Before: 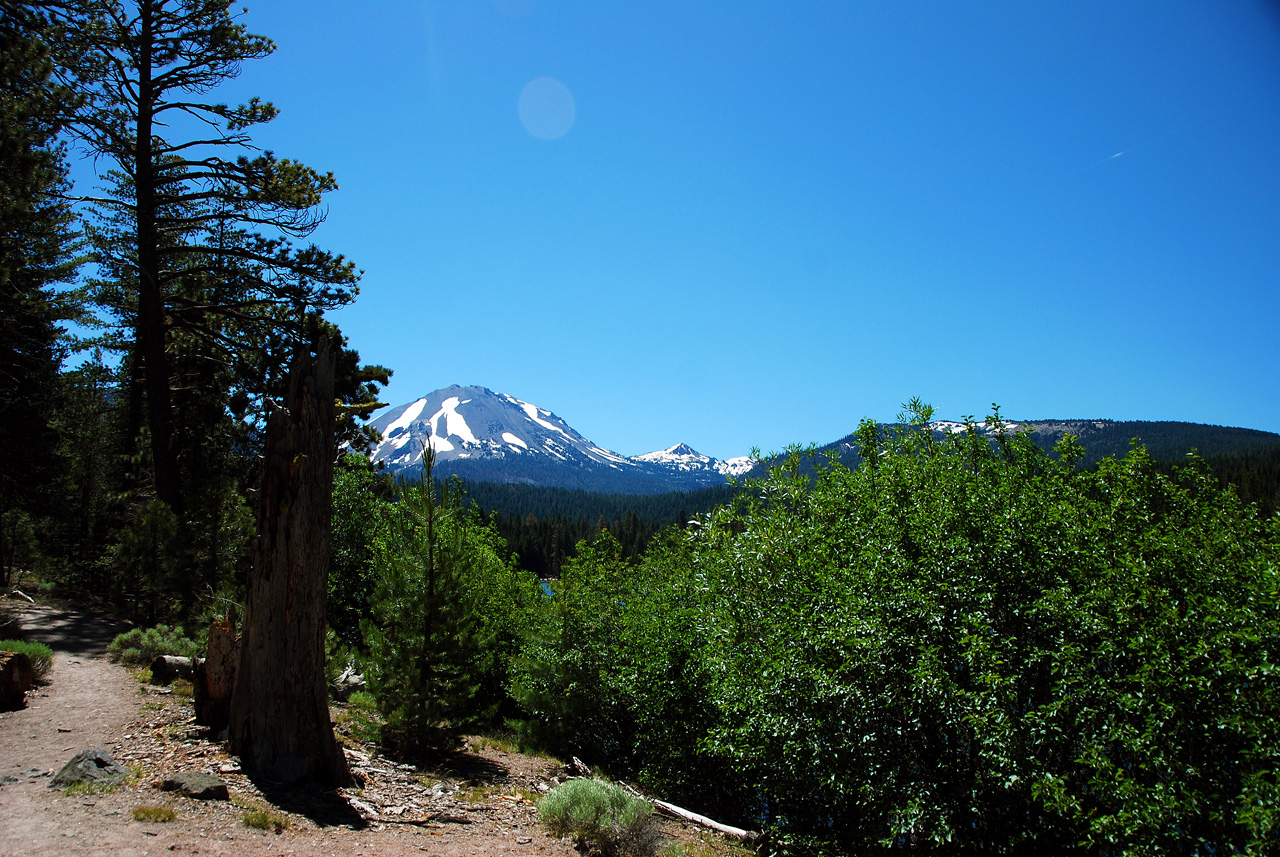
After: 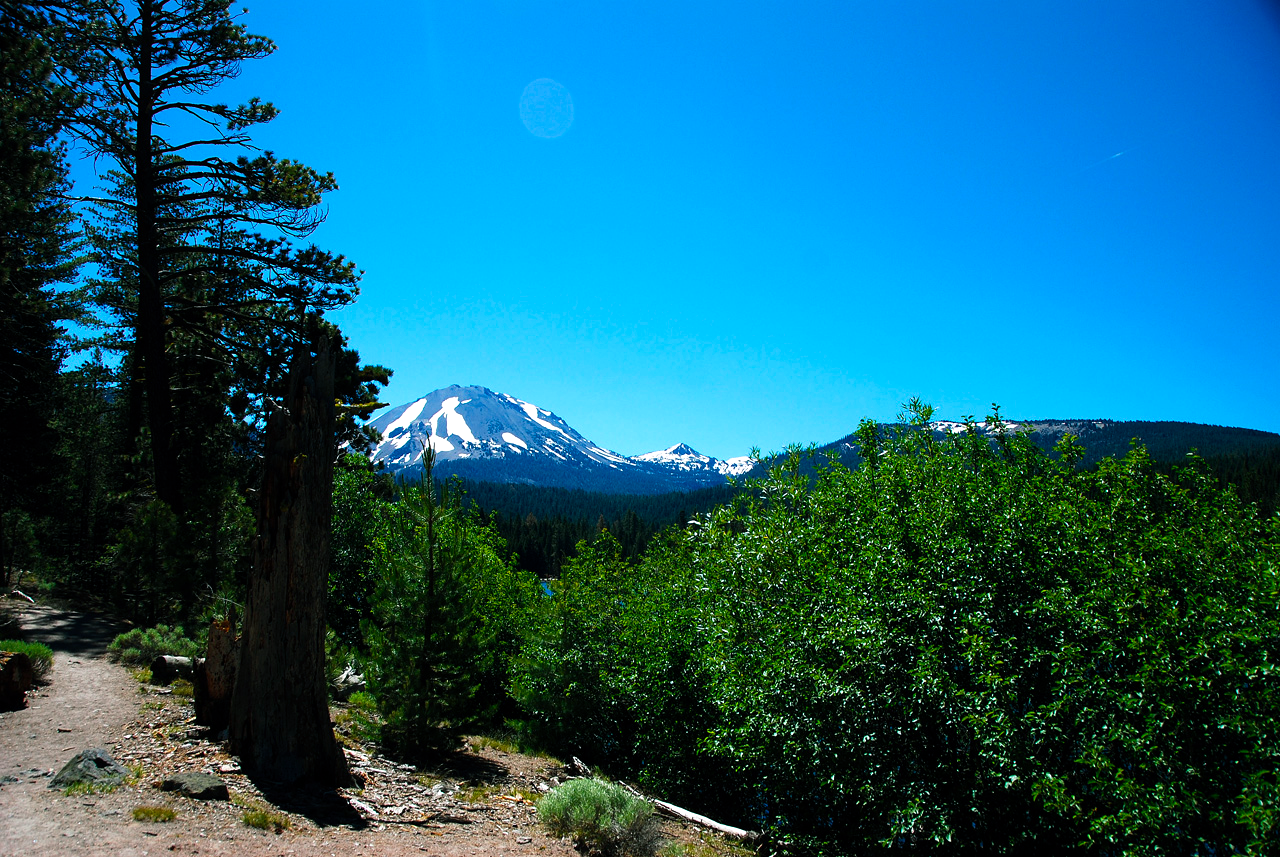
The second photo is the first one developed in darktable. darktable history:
color balance rgb: power › luminance -7.717%, power › chroma 1.121%, power › hue 217.77°, perceptual saturation grading › global saturation 25.248%, perceptual brilliance grading › highlights 8.427%, perceptual brilliance grading › mid-tones 4.462%, perceptual brilliance grading › shadows 1.156%
